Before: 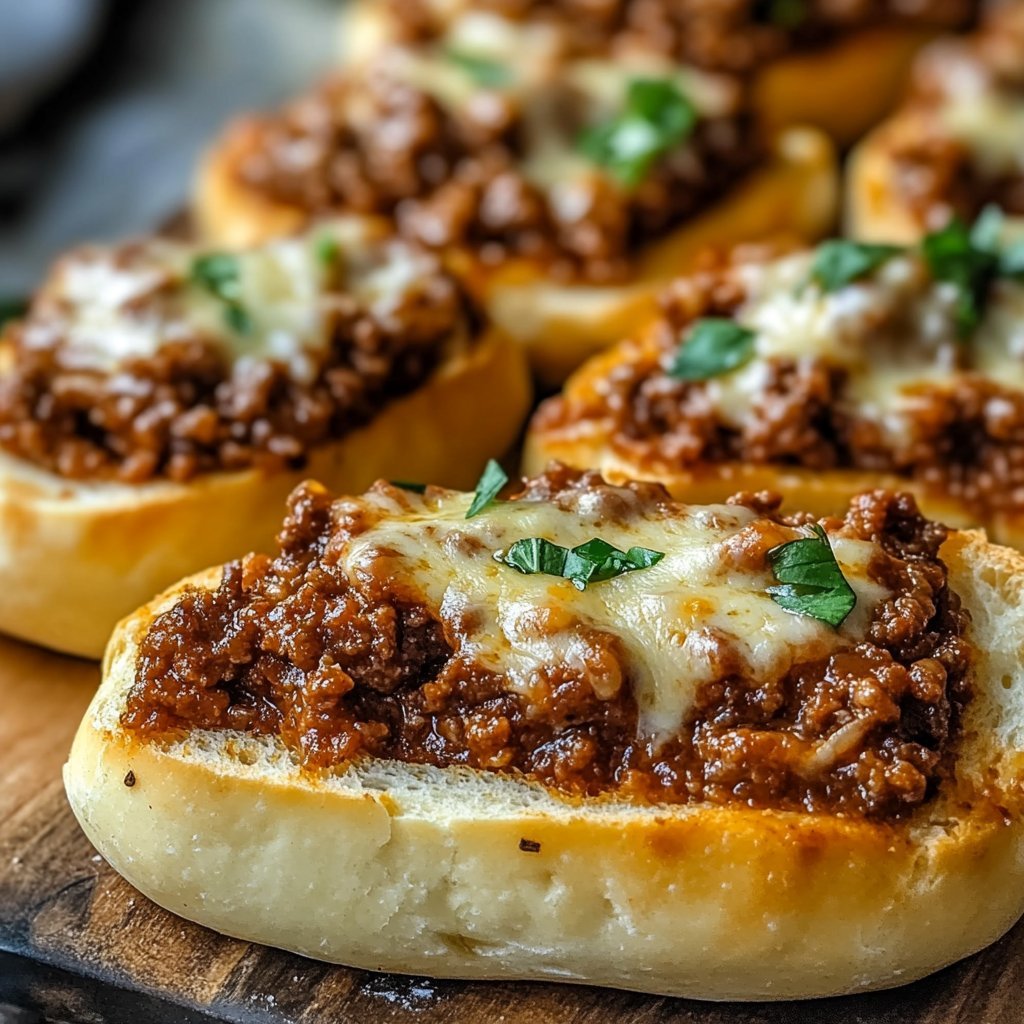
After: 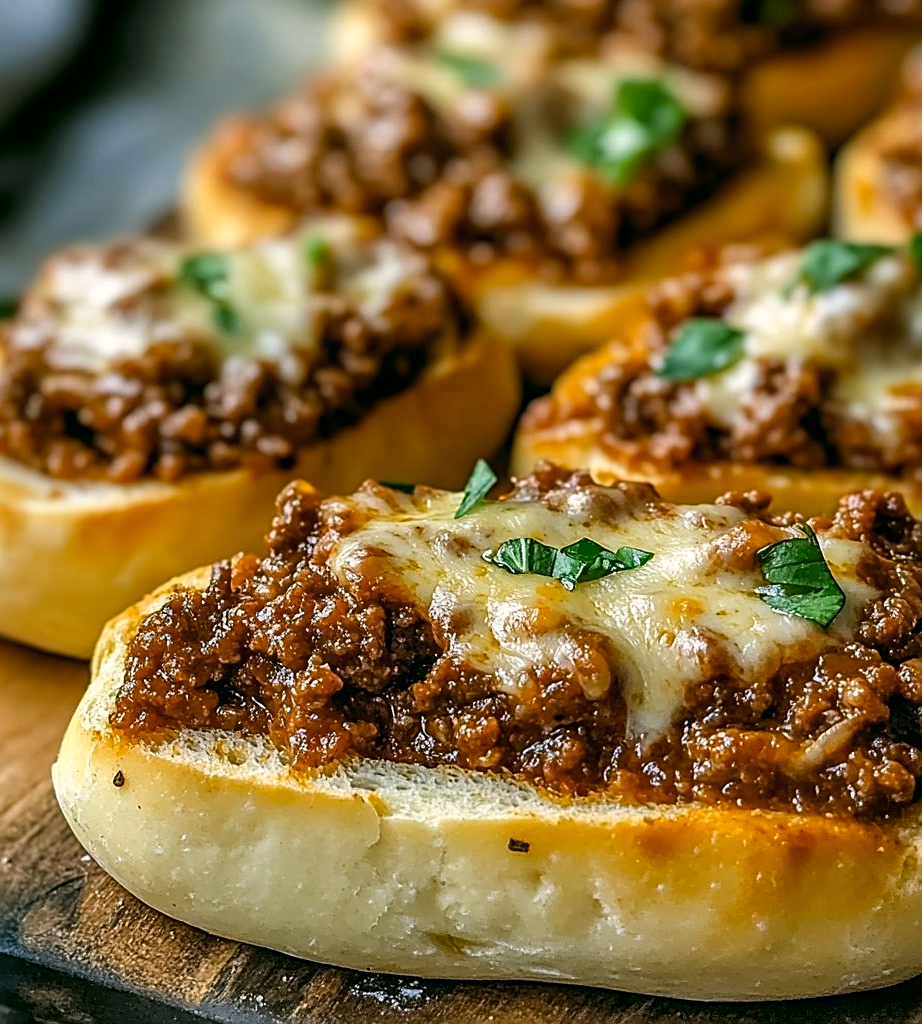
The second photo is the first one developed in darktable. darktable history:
crop and rotate: left 1.088%, right 8.807%
exposure: black level correction 0.001, exposure 0.014 EV, compensate highlight preservation false
sharpen: on, module defaults
color correction: highlights a* 4.02, highlights b* 4.98, shadows a* -7.55, shadows b* 4.98
